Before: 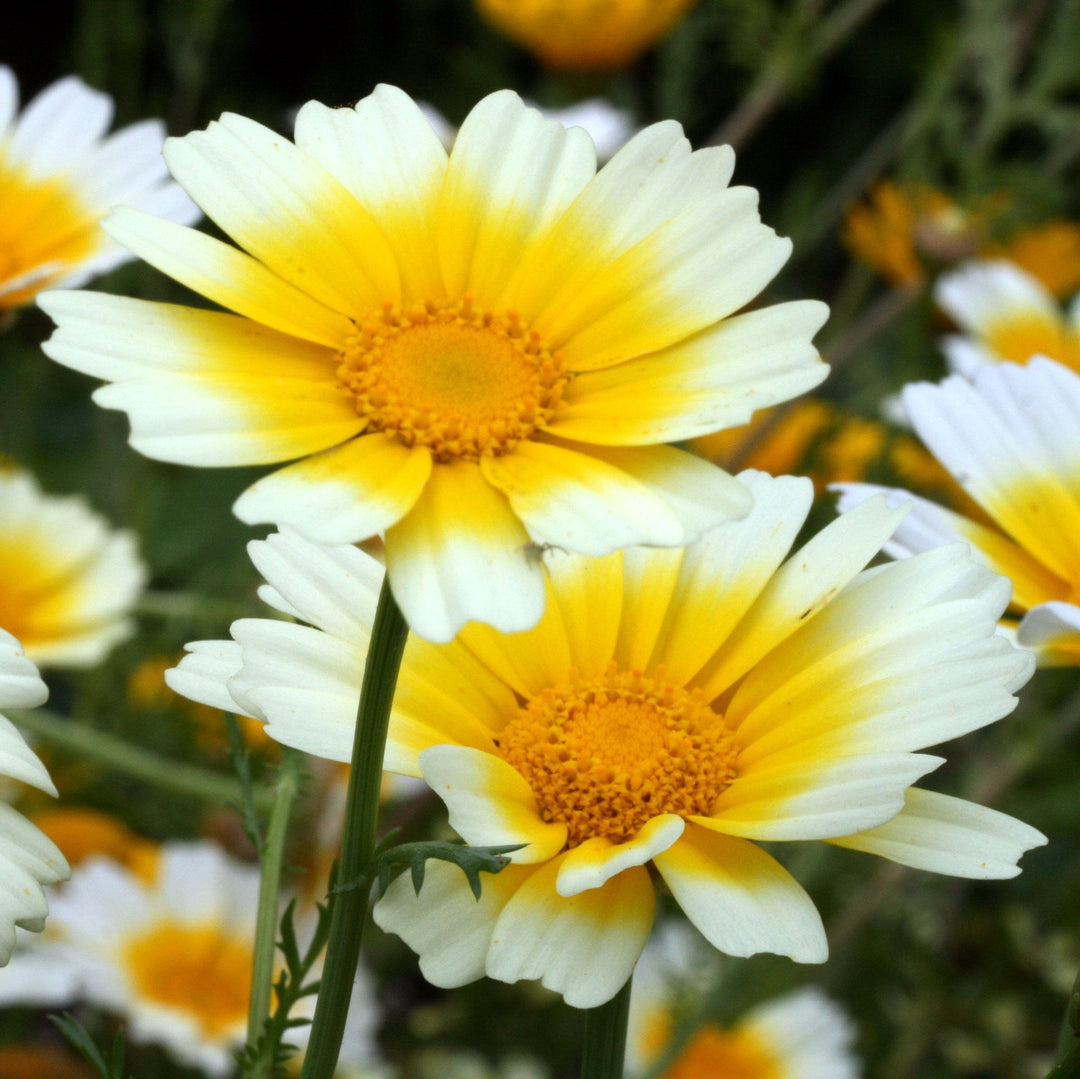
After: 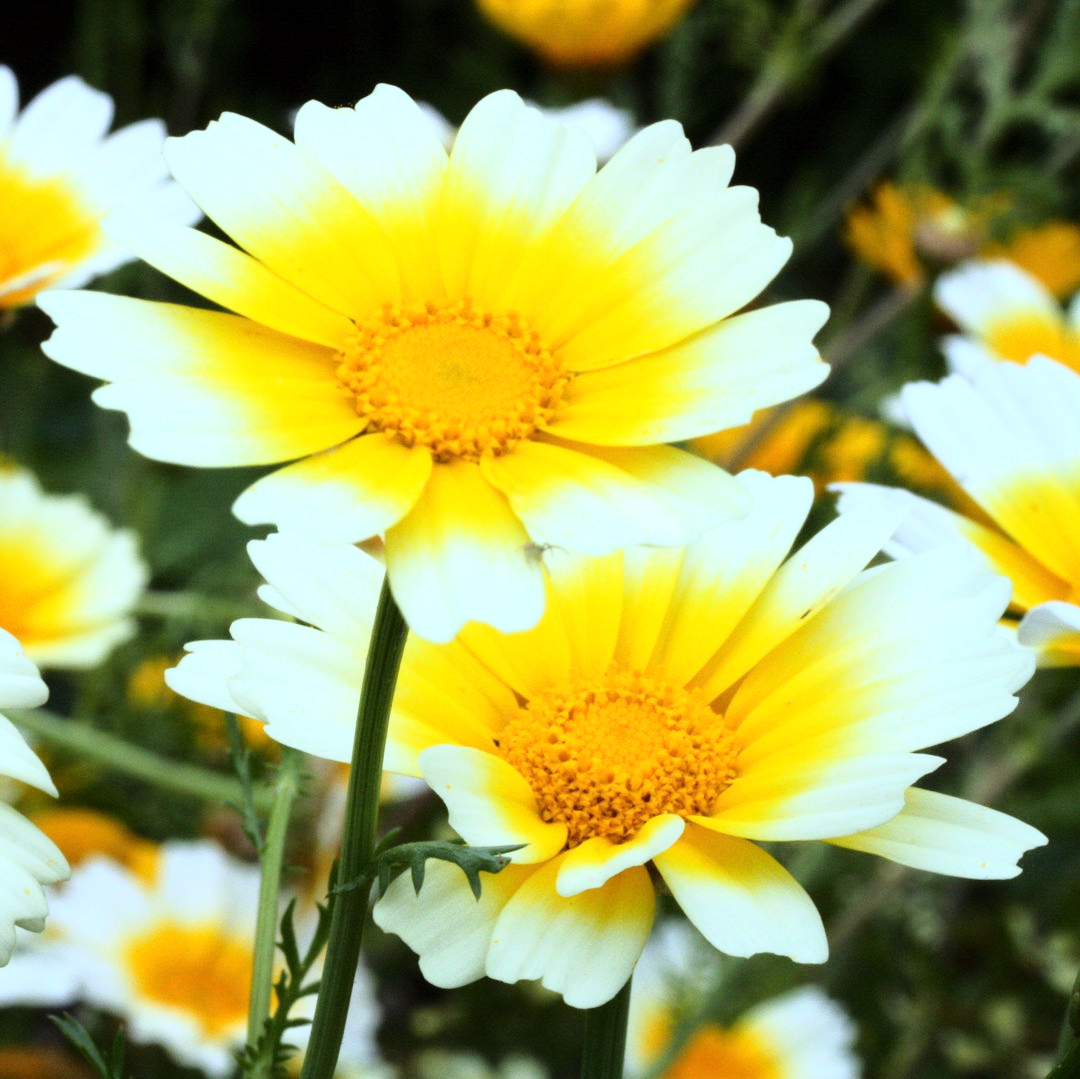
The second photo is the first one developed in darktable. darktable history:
base curve: curves: ch0 [(0, 0) (0.028, 0.03) (0.121, 0.232) (0.46, 0.748) (0.859, 0.968) (1, 1)]
white balance: red 0.925, blue 1.046
